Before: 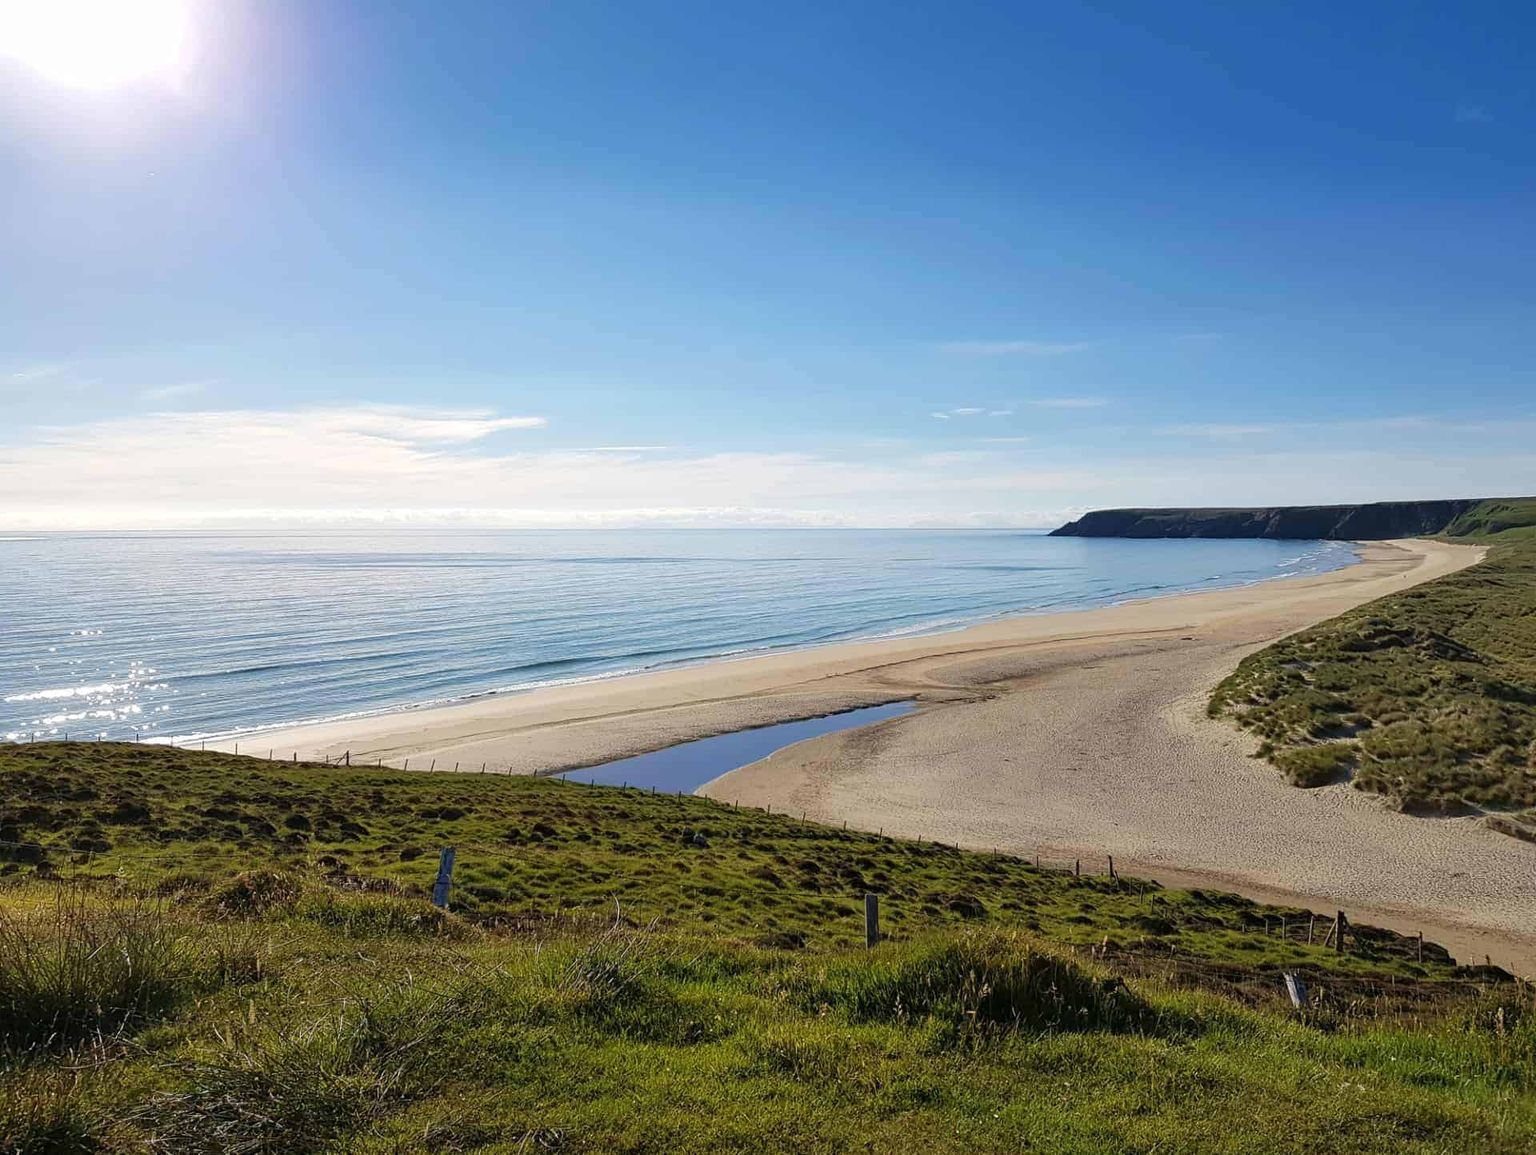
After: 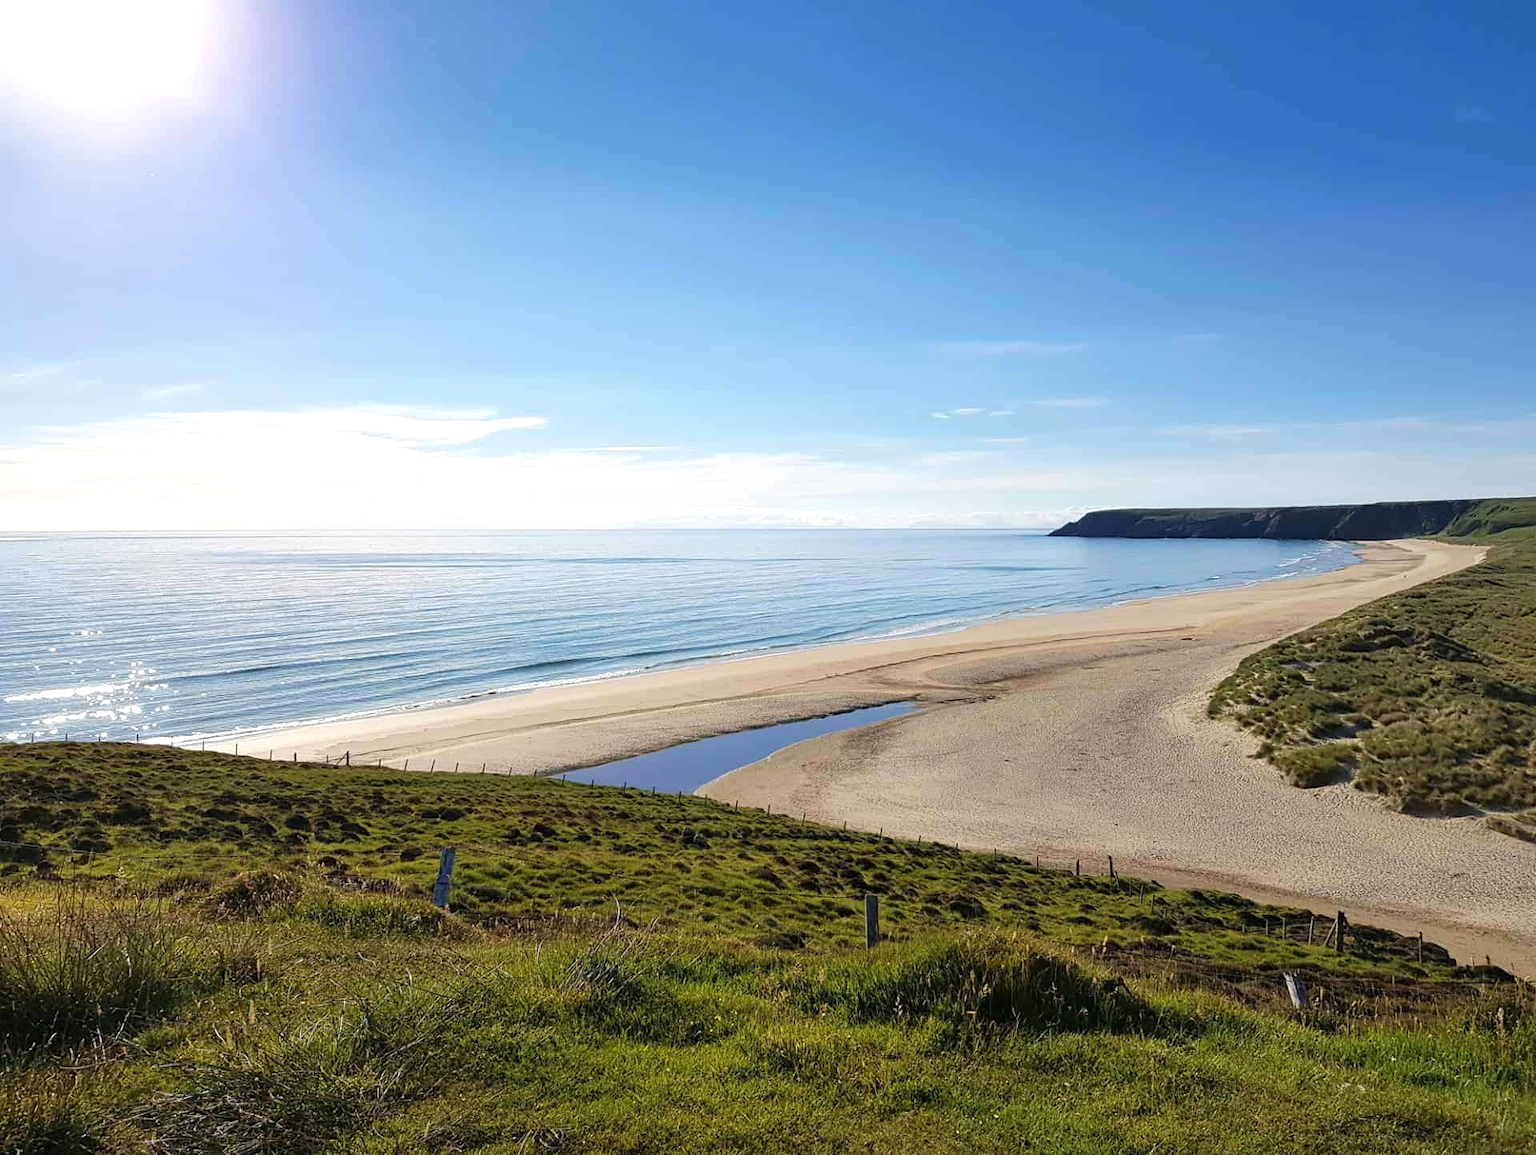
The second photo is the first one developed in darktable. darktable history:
exposure: exposure 0.271 EV, compensate exposure bias true, compensate highlight preservation false
